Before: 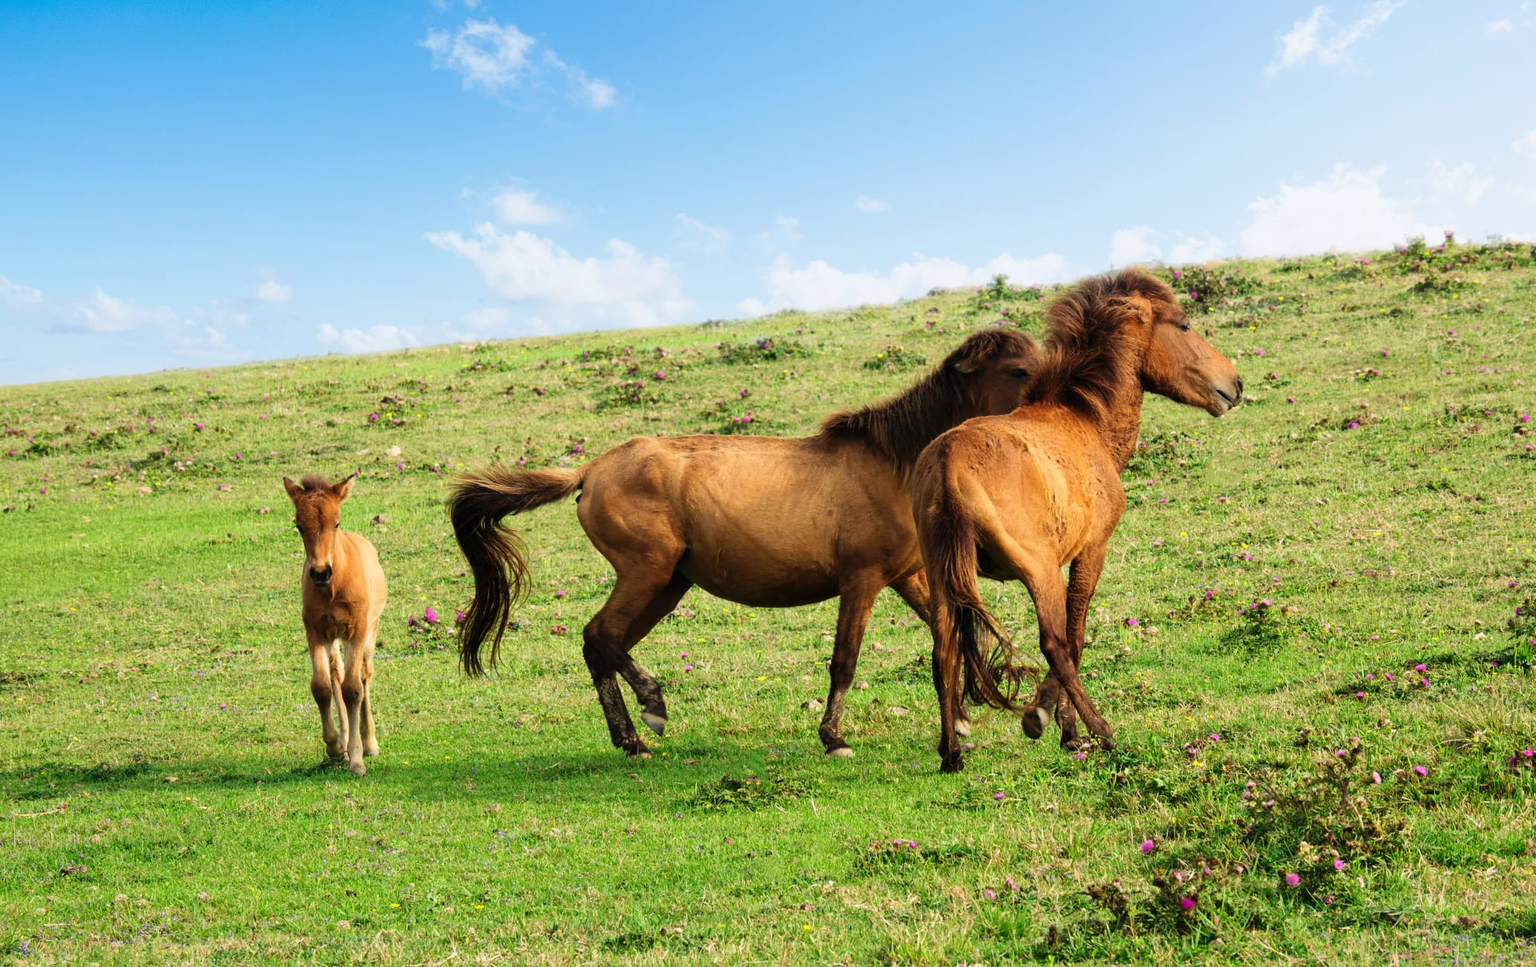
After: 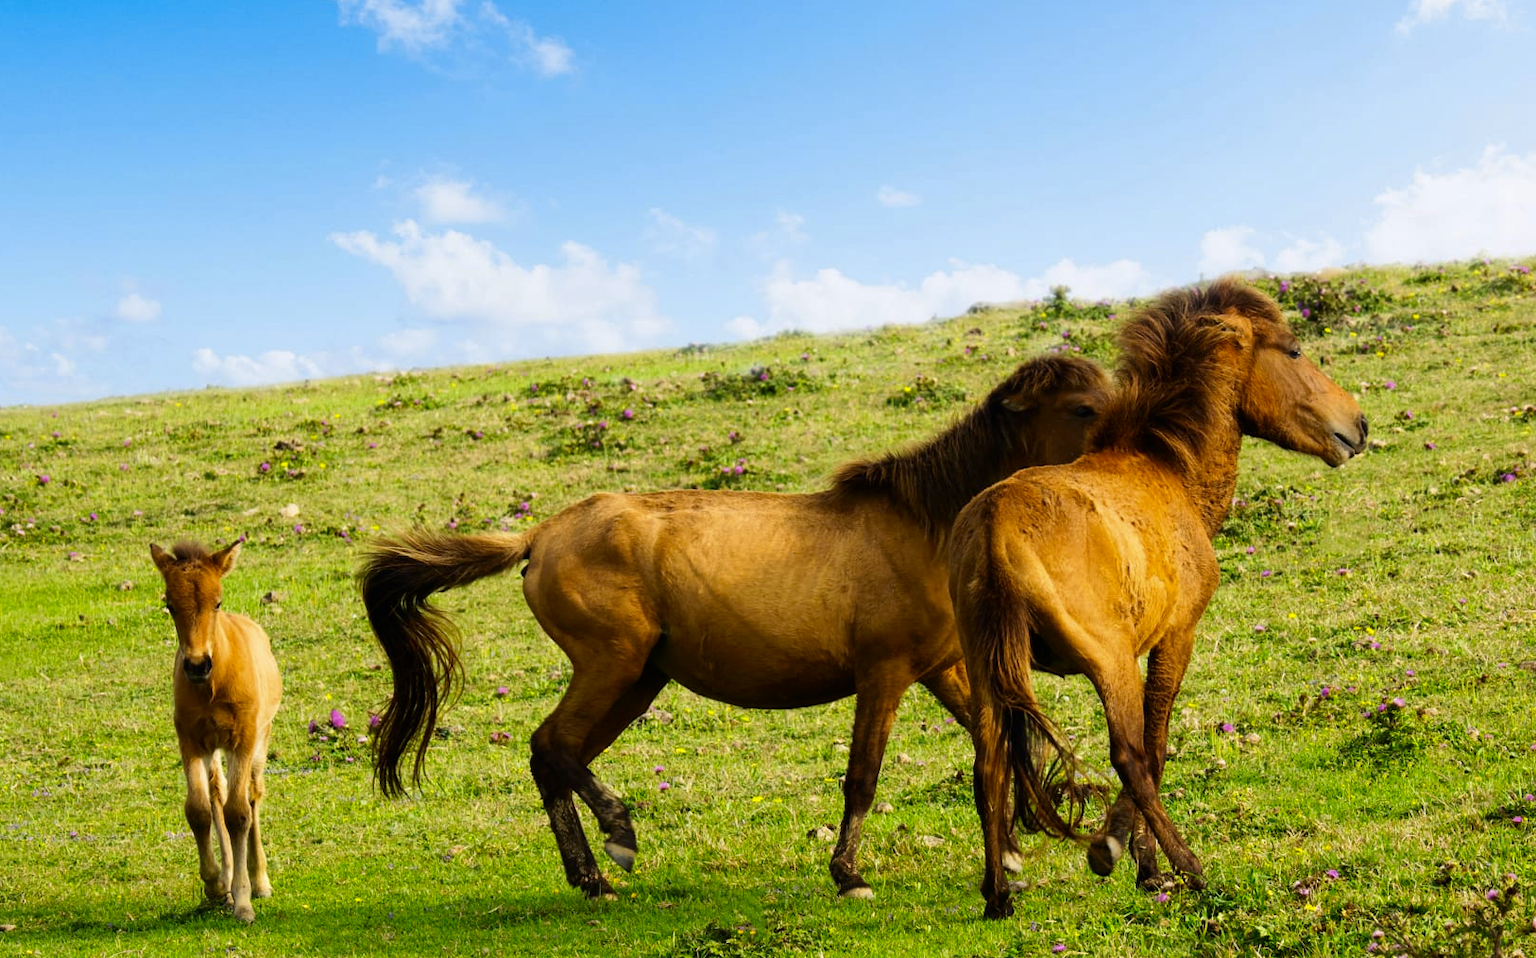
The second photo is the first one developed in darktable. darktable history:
contrast brightness saturation: brightness -0.09
color contrast: green-magenta contrast 0.85, blue-yellow contrast 1.25, unbound 0
crop and rotate: left 10.77%, top 5.1%, right 10.41%, bottom 16.76%
